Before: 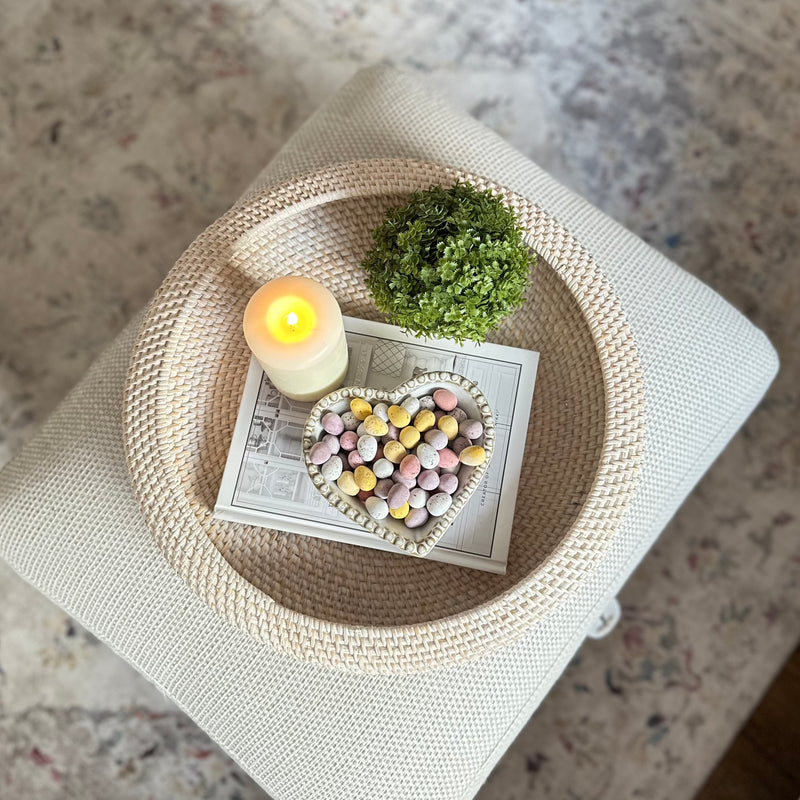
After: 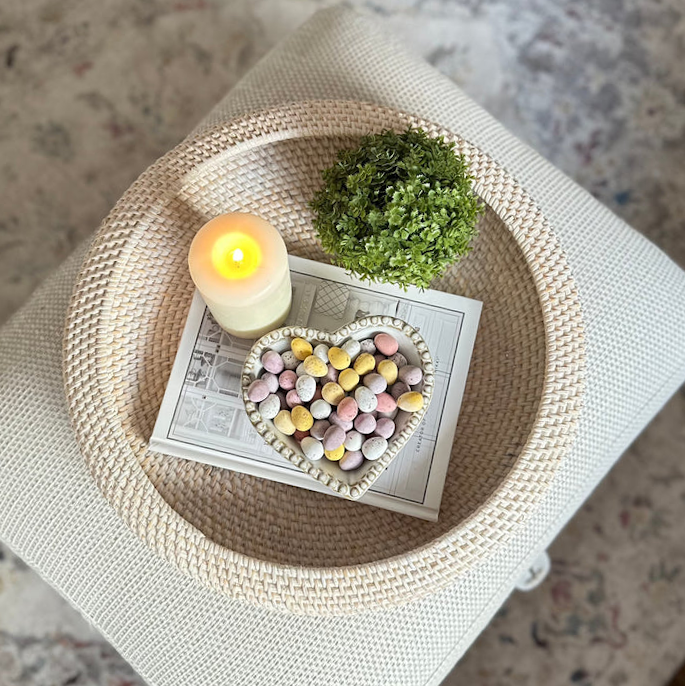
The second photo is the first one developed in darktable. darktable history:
crop and rotate: angle -3.05°, left 5.223%, top 5.164%, right 4.667%, bottom 4.572%
